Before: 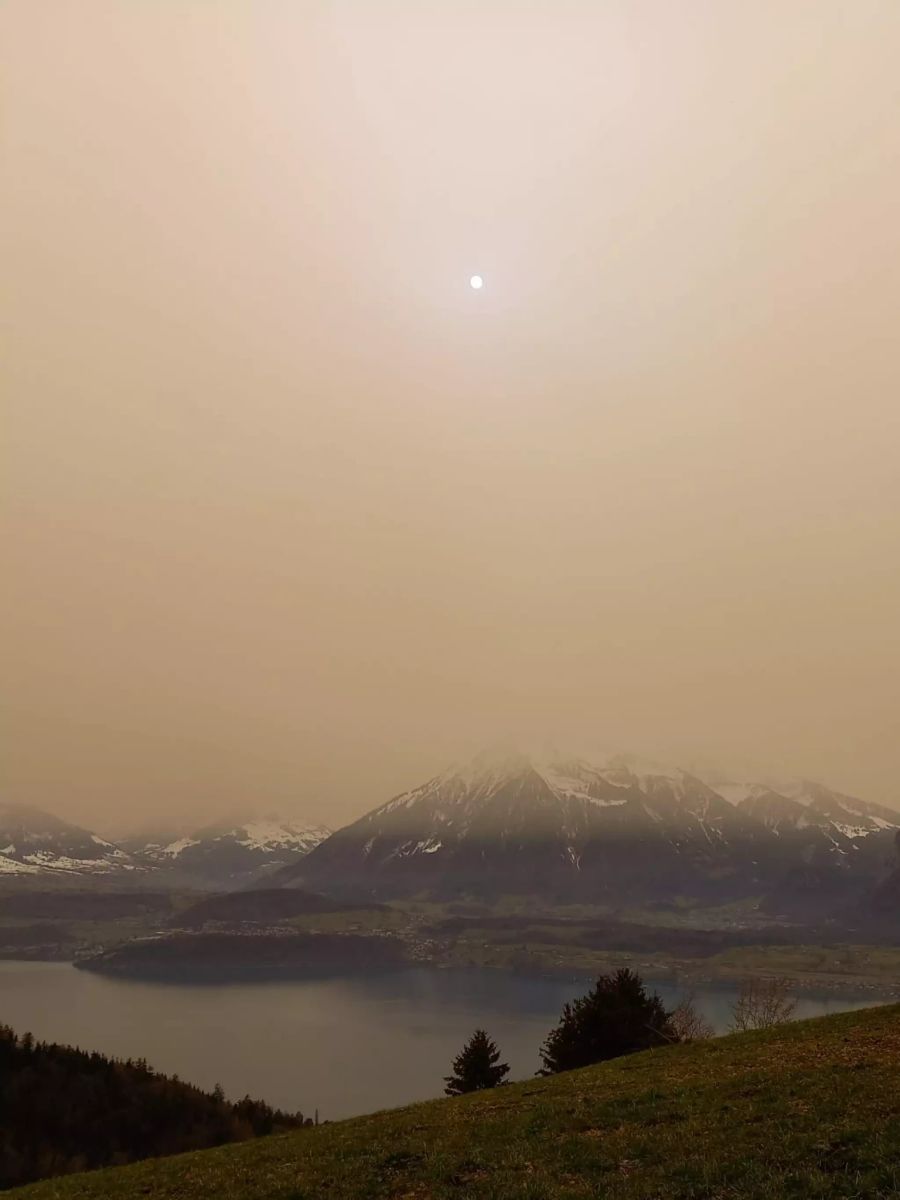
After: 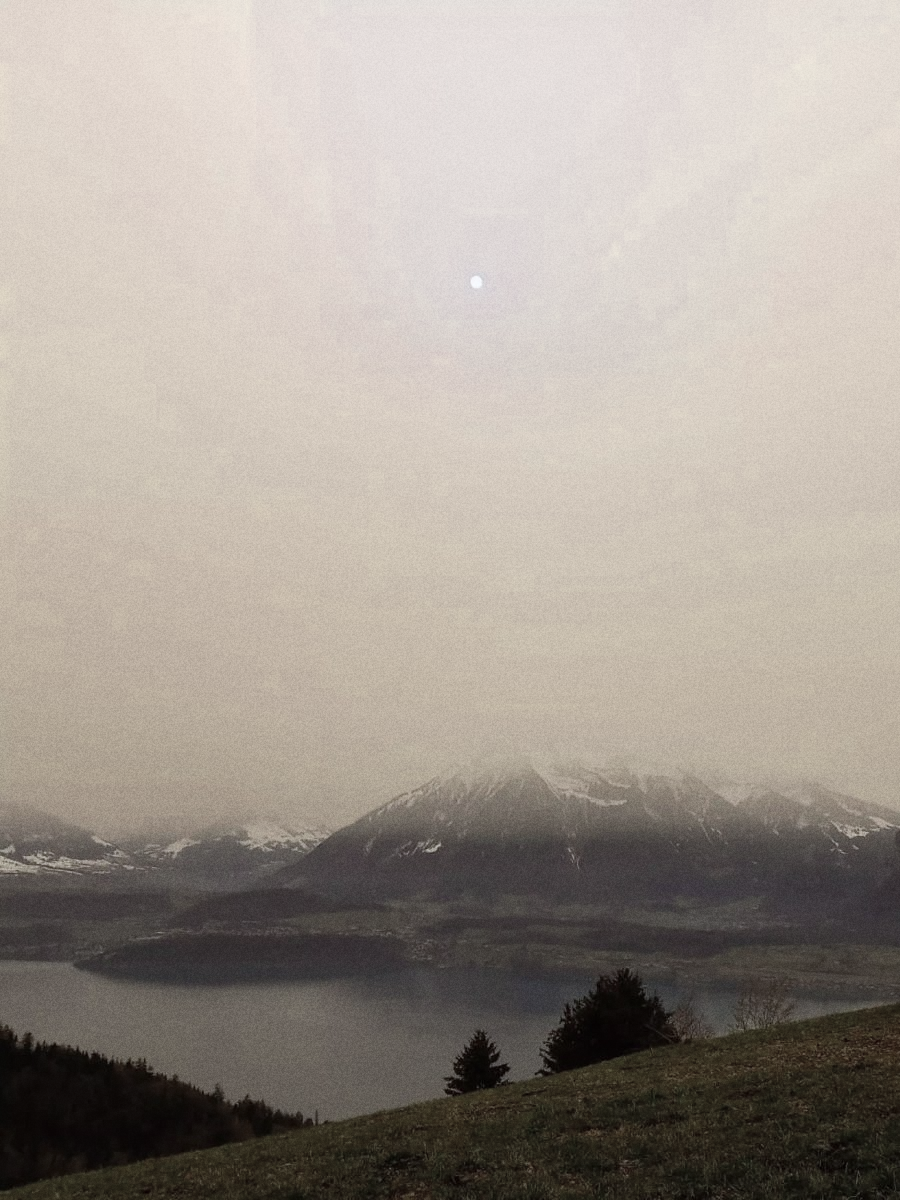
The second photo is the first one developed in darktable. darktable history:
color zones: curves: ch0 [(0.25, 0.667) (0.758, 0.368)]; ch1 [(0.215, 0.245) (0.761, 0.373)]; ch2 [(0.247, 0.554) (0.761, 0.436)]
white balance: red 0.98, blue 1.034
grain: coarseness 22.88 ISO
